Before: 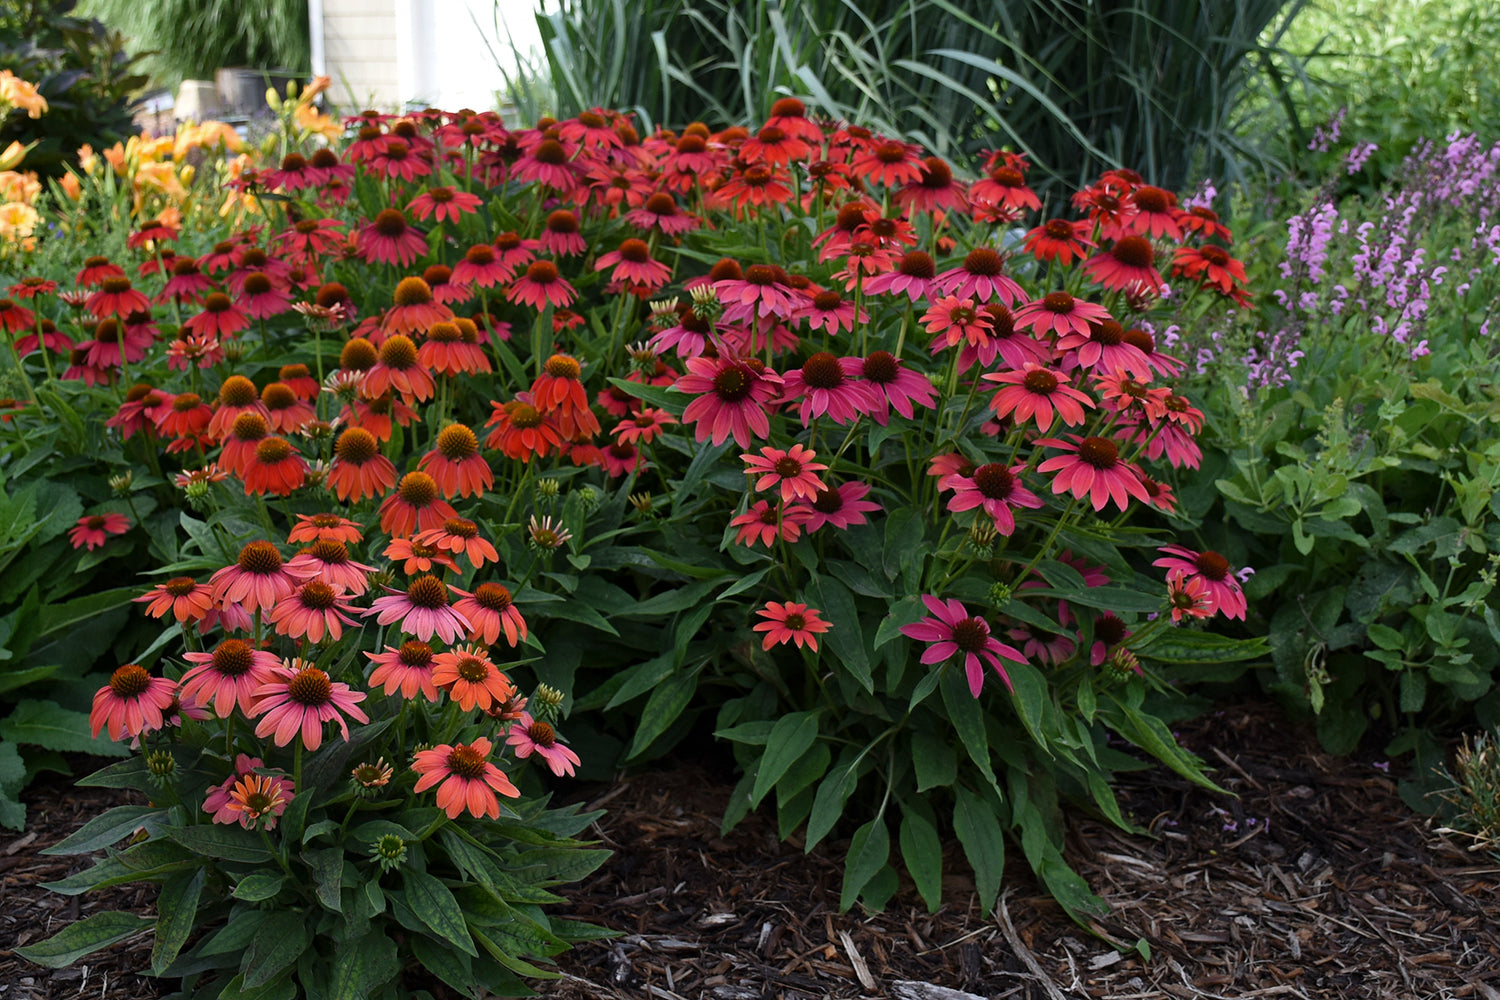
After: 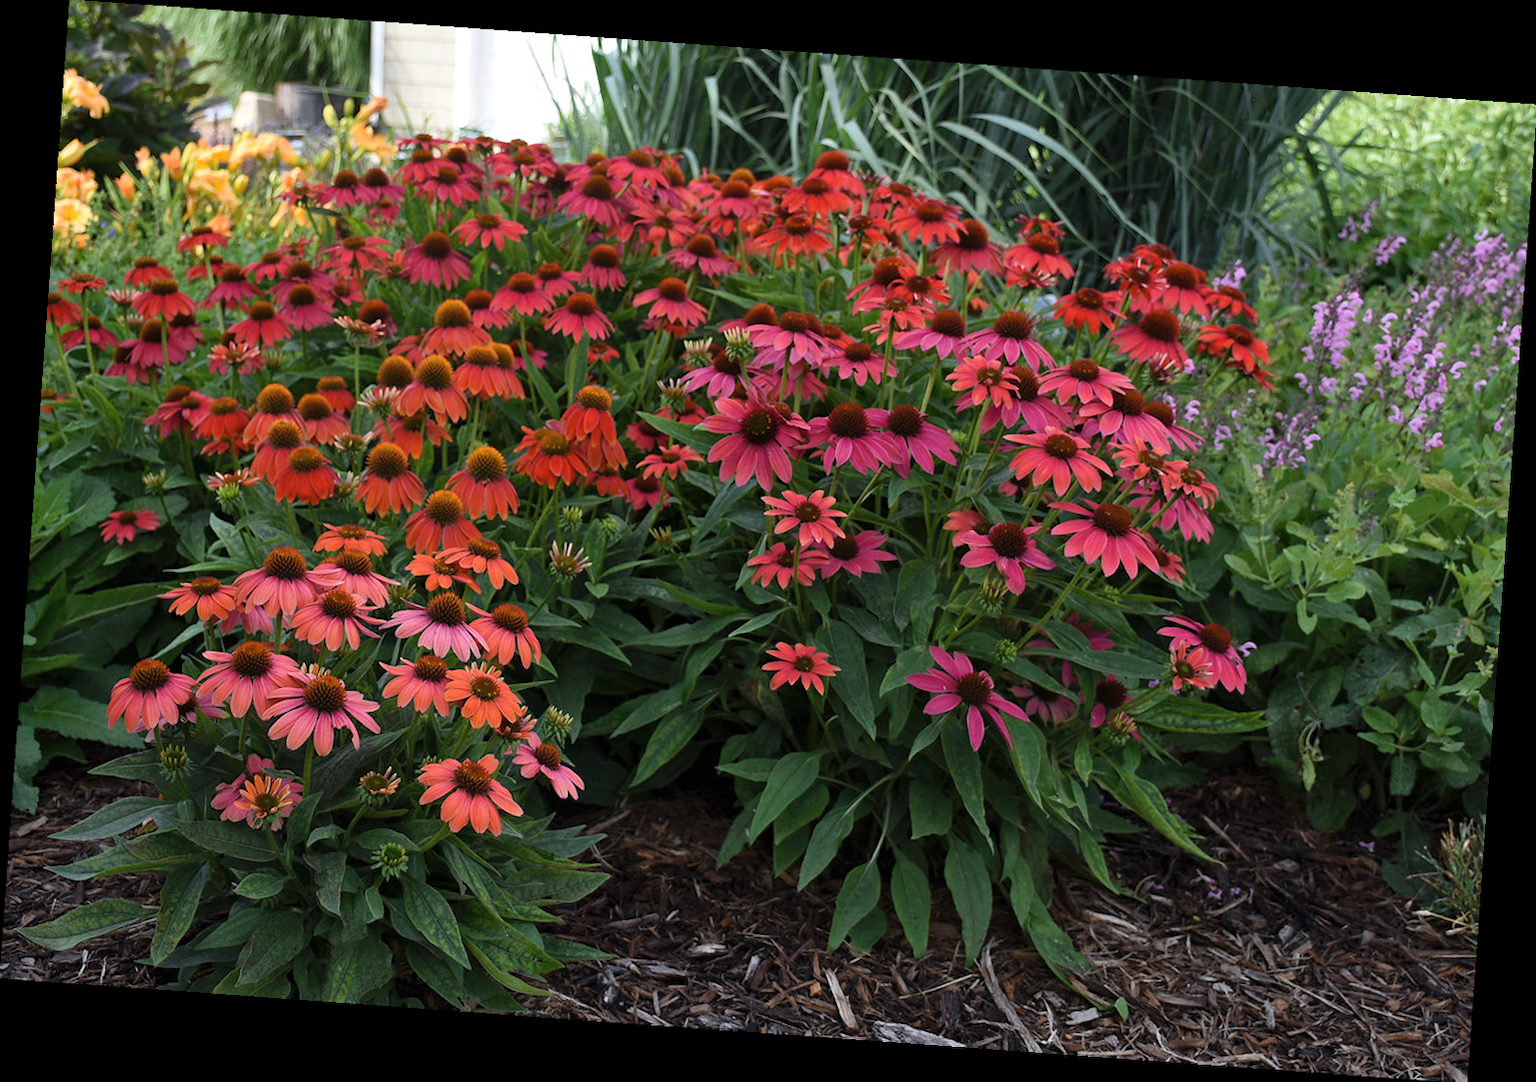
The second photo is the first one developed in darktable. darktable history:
rotate and perspective: rotation 4.1°, automatic cropping off
contrast brightness saturation: contrast 0.05, brightness 0.06, saturation 0.01
